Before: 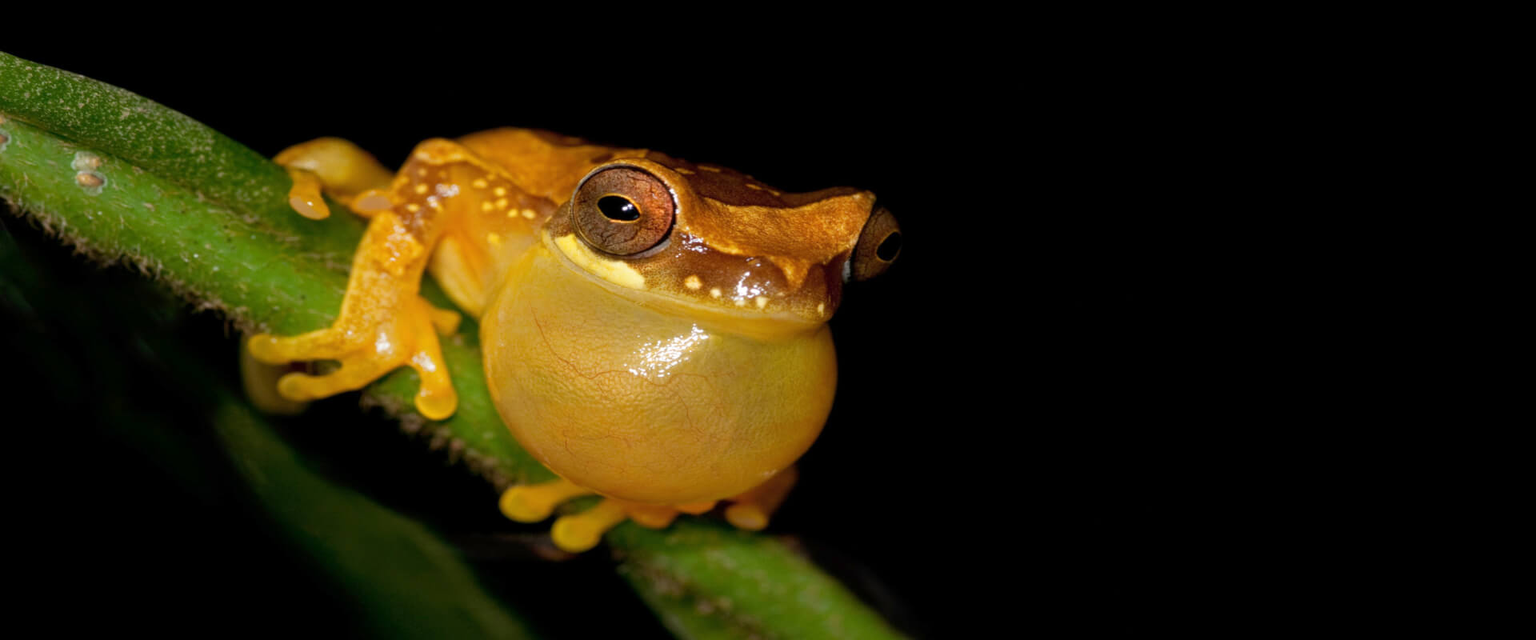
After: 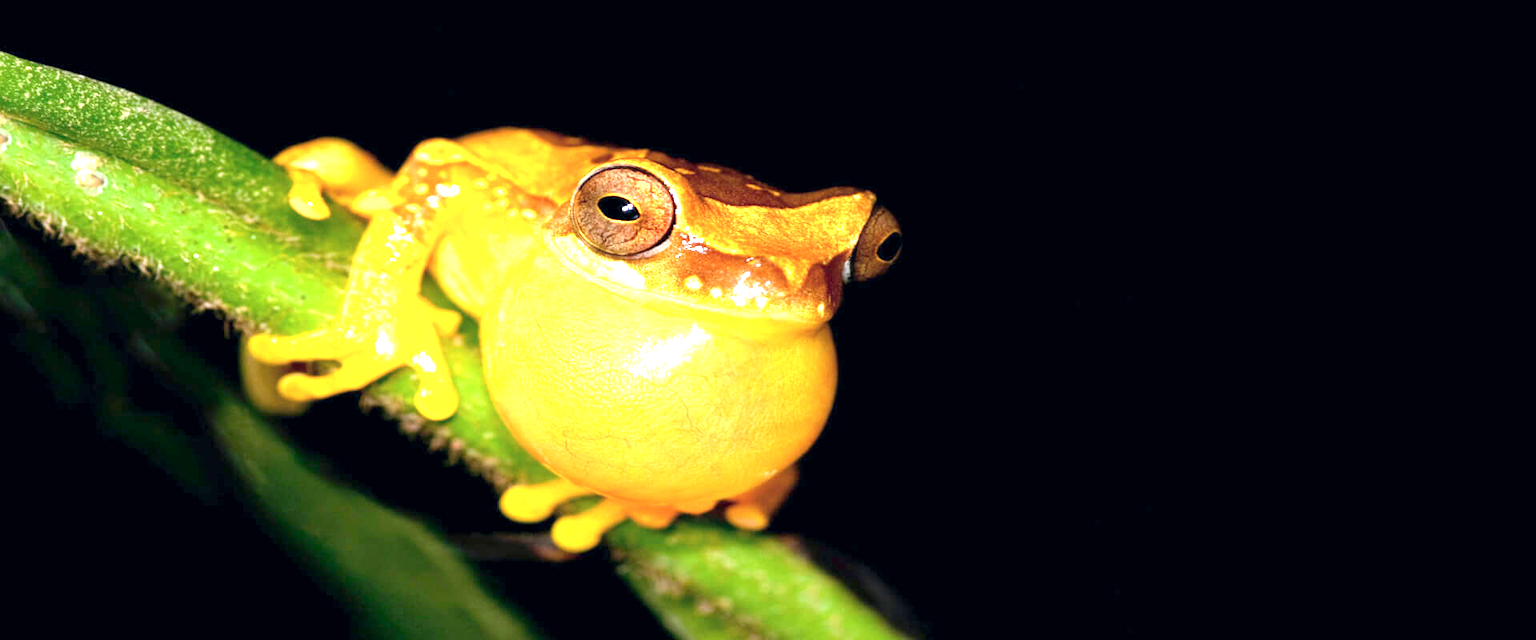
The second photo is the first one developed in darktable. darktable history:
color calibration: illuminant as shot in camera, x 0.358, y 0.373, temperature 4628.91 K
color correction: highlights a* 0.491, highlights b* 2.69, shadows a* -0.748, shadows b* -4.07
exposure: exposure 2.224 EV, compensate exposure bias true, compensate highlight preservation false
